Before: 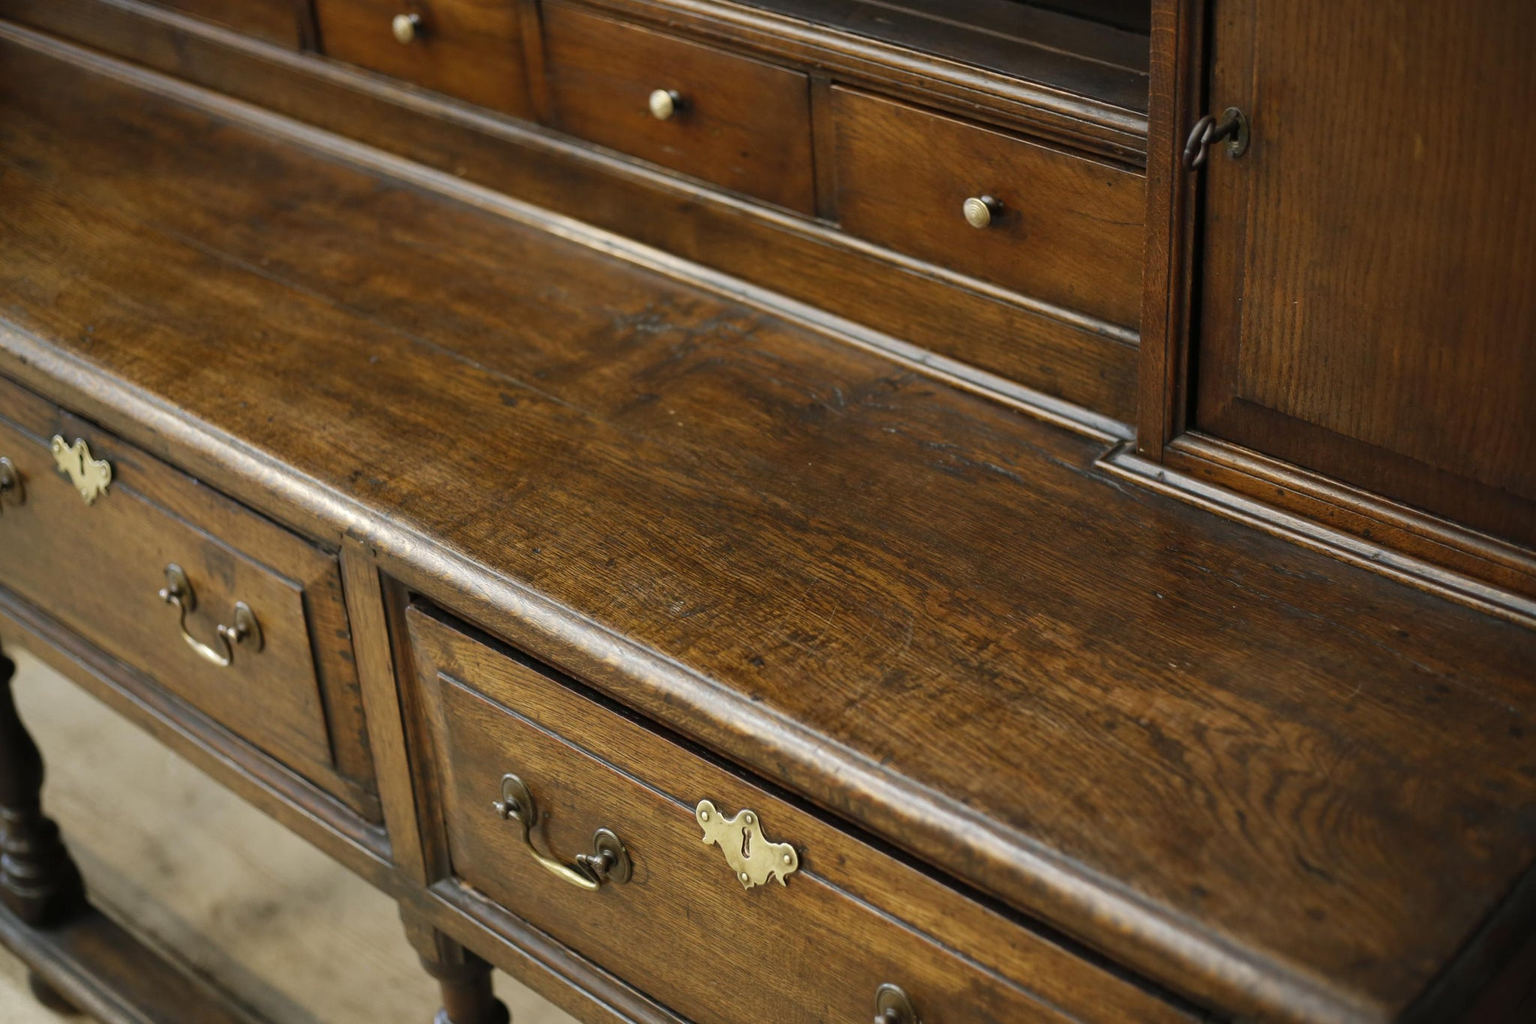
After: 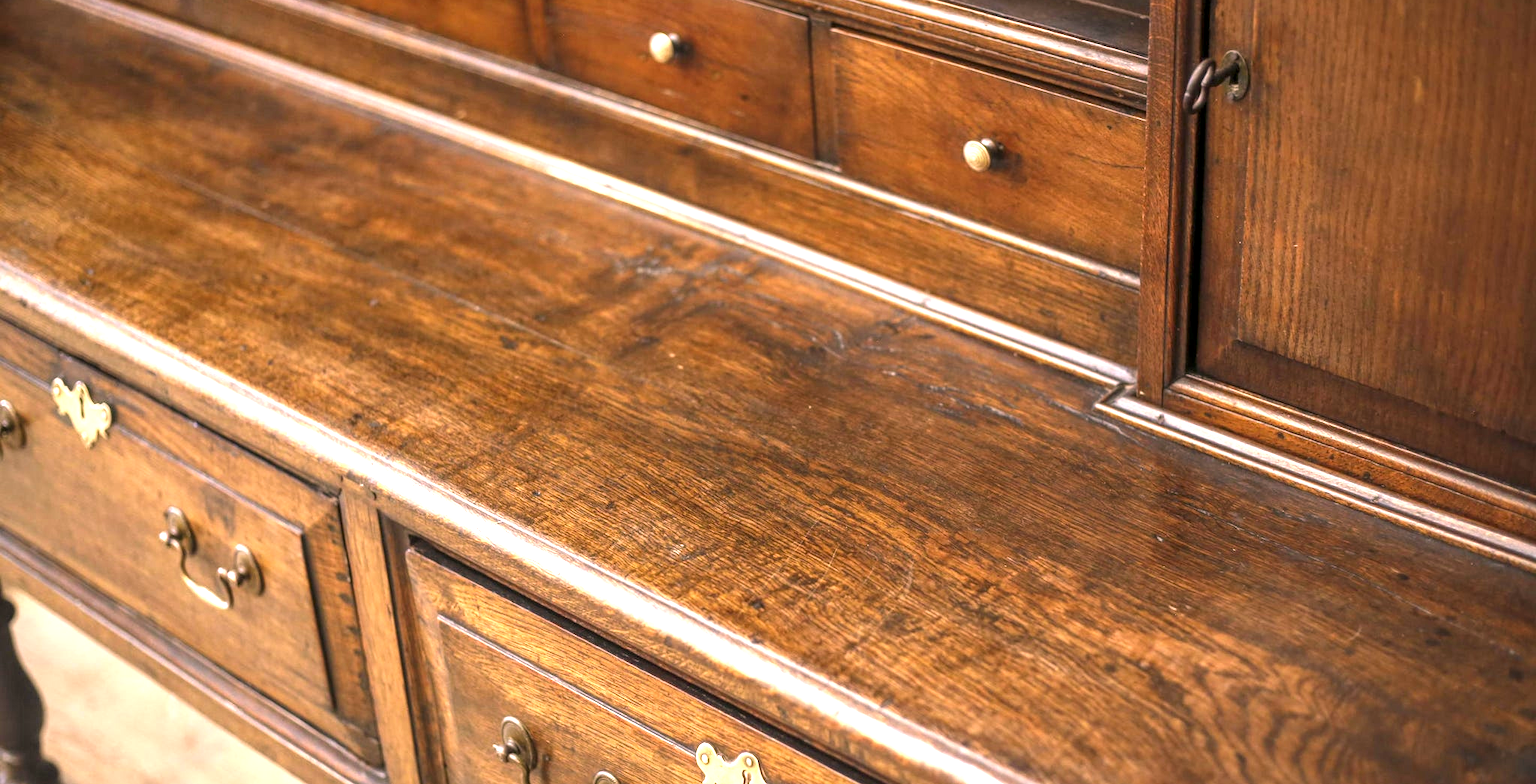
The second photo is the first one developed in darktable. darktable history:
local contrast: highlights 4%, shadows 2%, detail 134%
crop: top 5.621%, bottom 17.735%
color correction: highlights a* 14.71, highlights b* 4.74
exposure: black level correction 0, exposure 1.534 EV, compensate highlight preservation false
